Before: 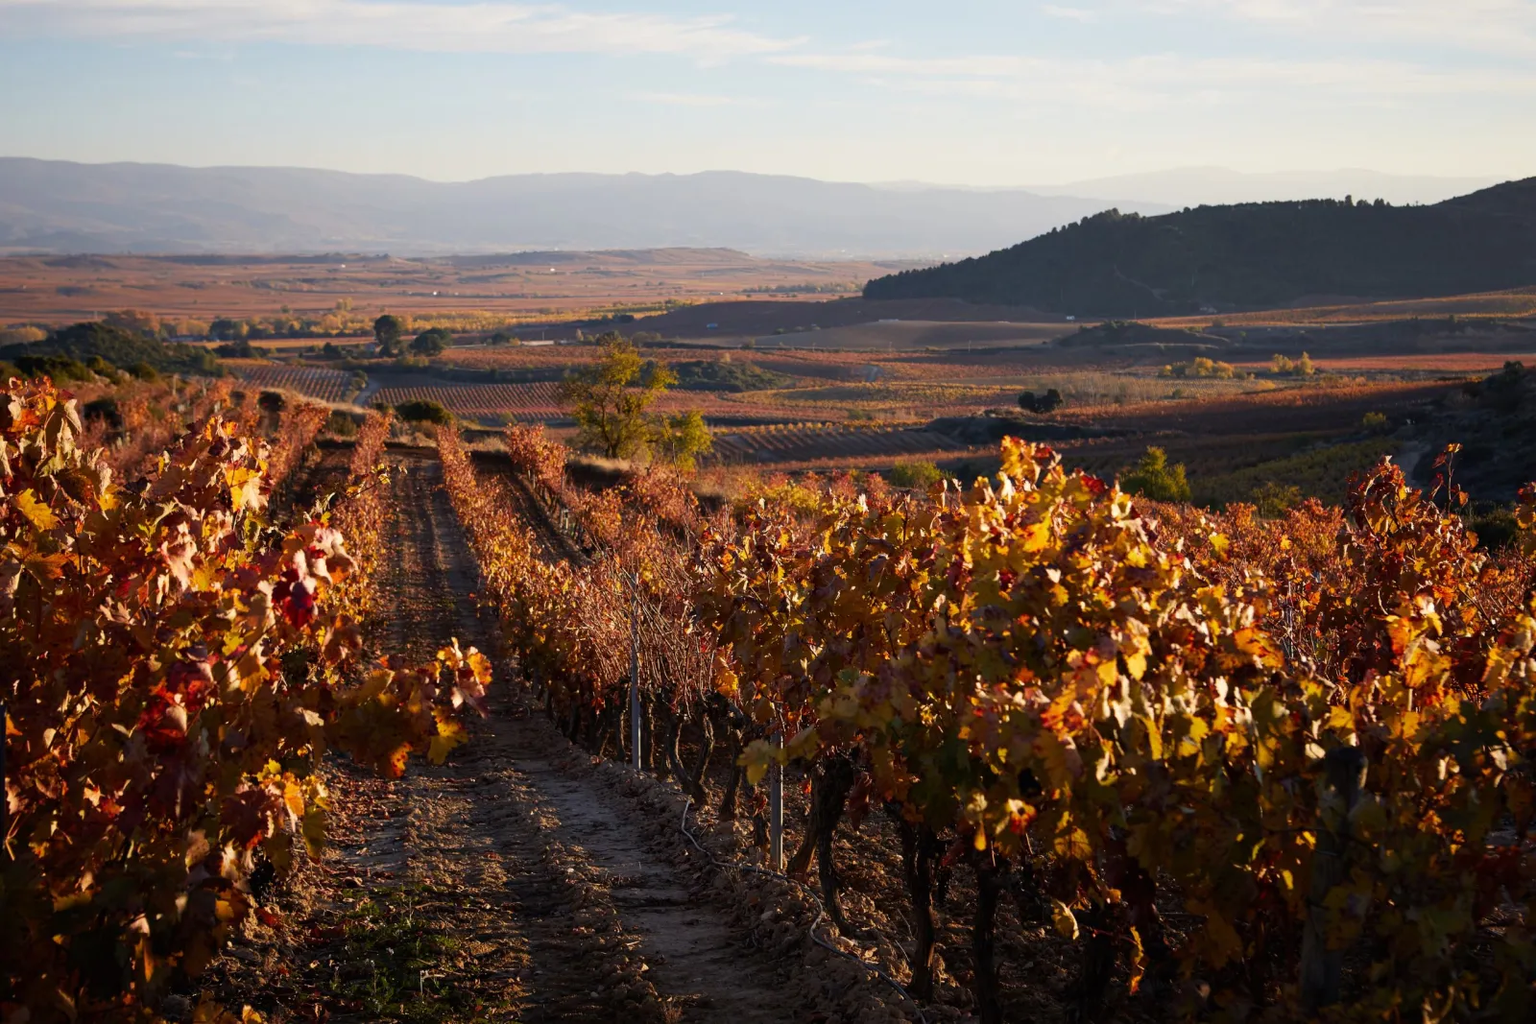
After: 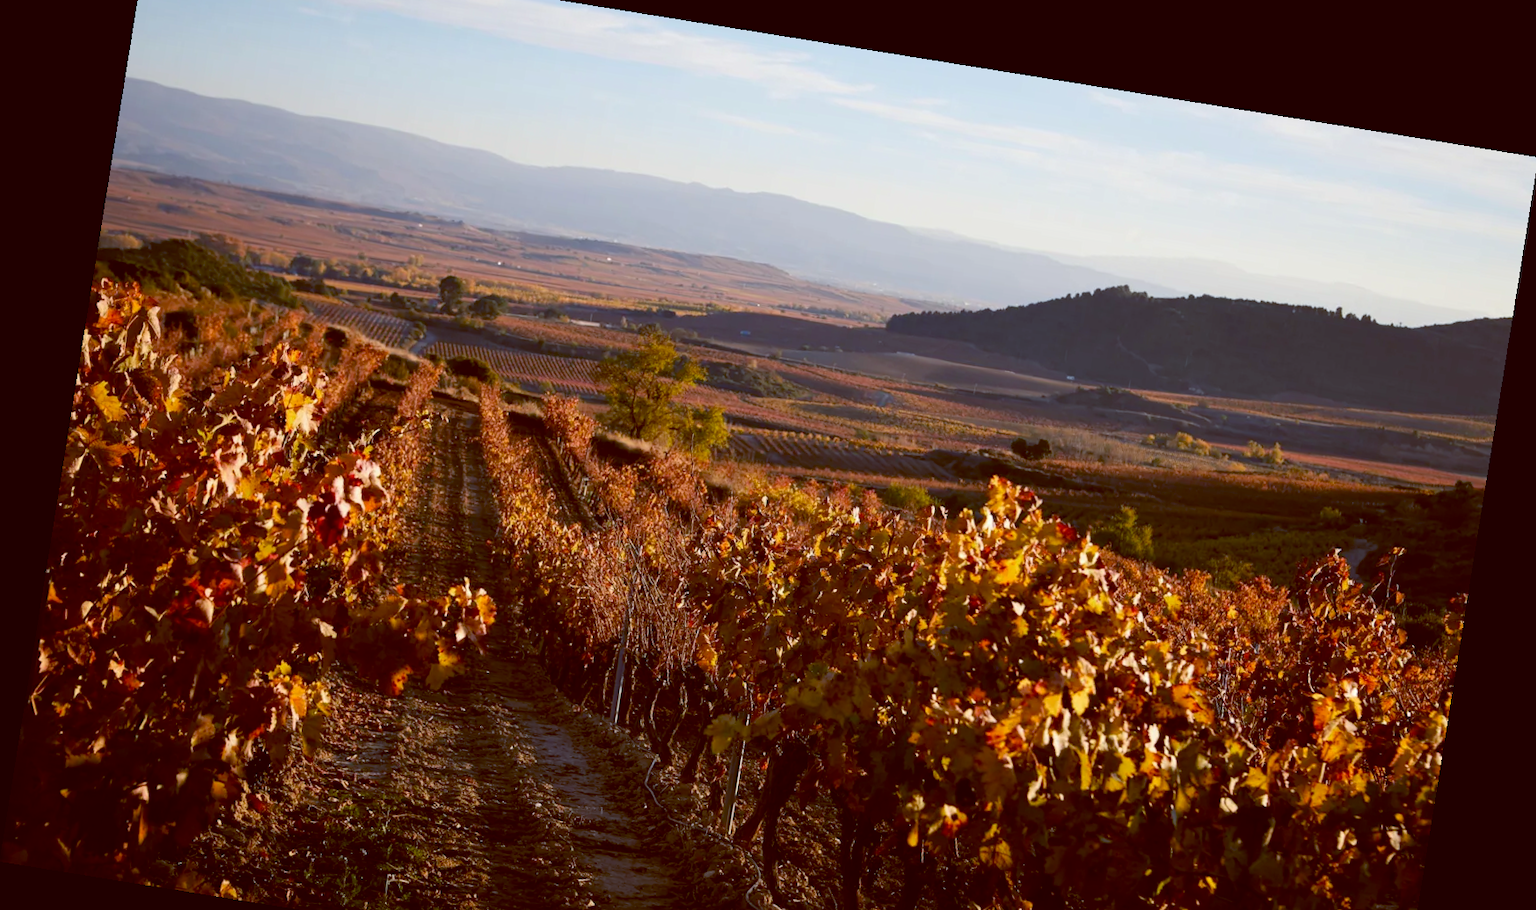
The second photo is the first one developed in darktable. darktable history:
rotate and perspective: rotation 9.12°, automatic cropping off
crop and rotate: top 5.667%, bottom 14.937%
color balance: lift [1, 1.015, 1.004, 0.985], gamma [1, 0.958, 0.971, 1.042], gain [1, 0.956, 0.977, 1.044]
